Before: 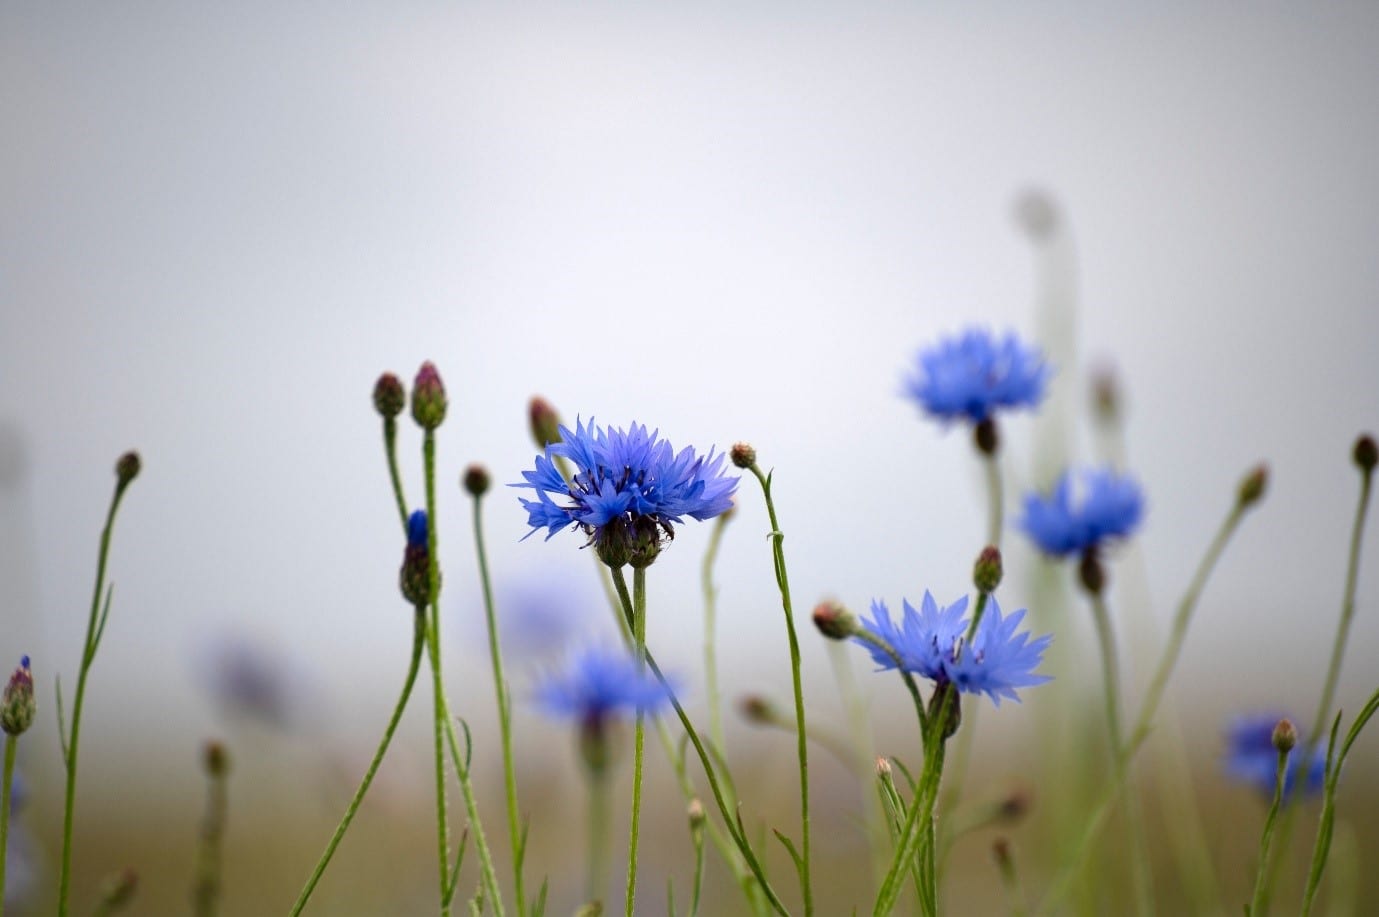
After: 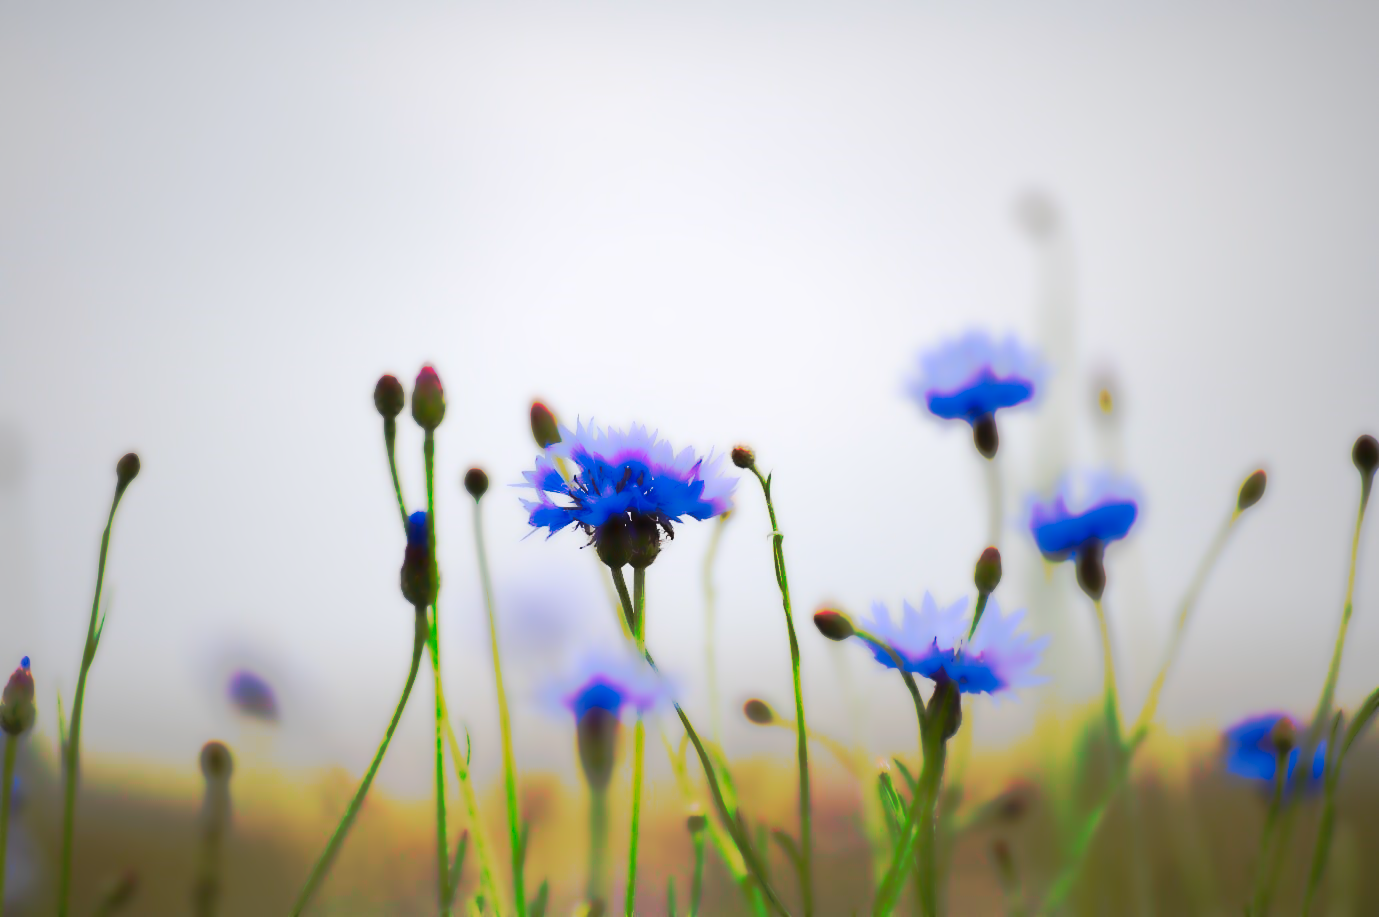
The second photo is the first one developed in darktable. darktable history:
tone curve: curves: ch0 [(0, 0) (0.003, 0.003) (0.011, 0.01) (0.025, 0.023) (0.044, 0.042) (0.069, 0.065) (0.1, 0.094) (0.136, 0.128) (0.177, 0.167) (0.224, 0.211) (0.277, 0.261) (0.335, 0.316) (0.399, 0.376) (0.468, 0.441) (0.543, 0.685) (0.623, 0.741) (0.709, 0.8) (0.801, 0.863) (0.898, 0.929) (1, 1)], preserve colors none
lowpass: radius 4, soften with bilateral filter, unbound 0
